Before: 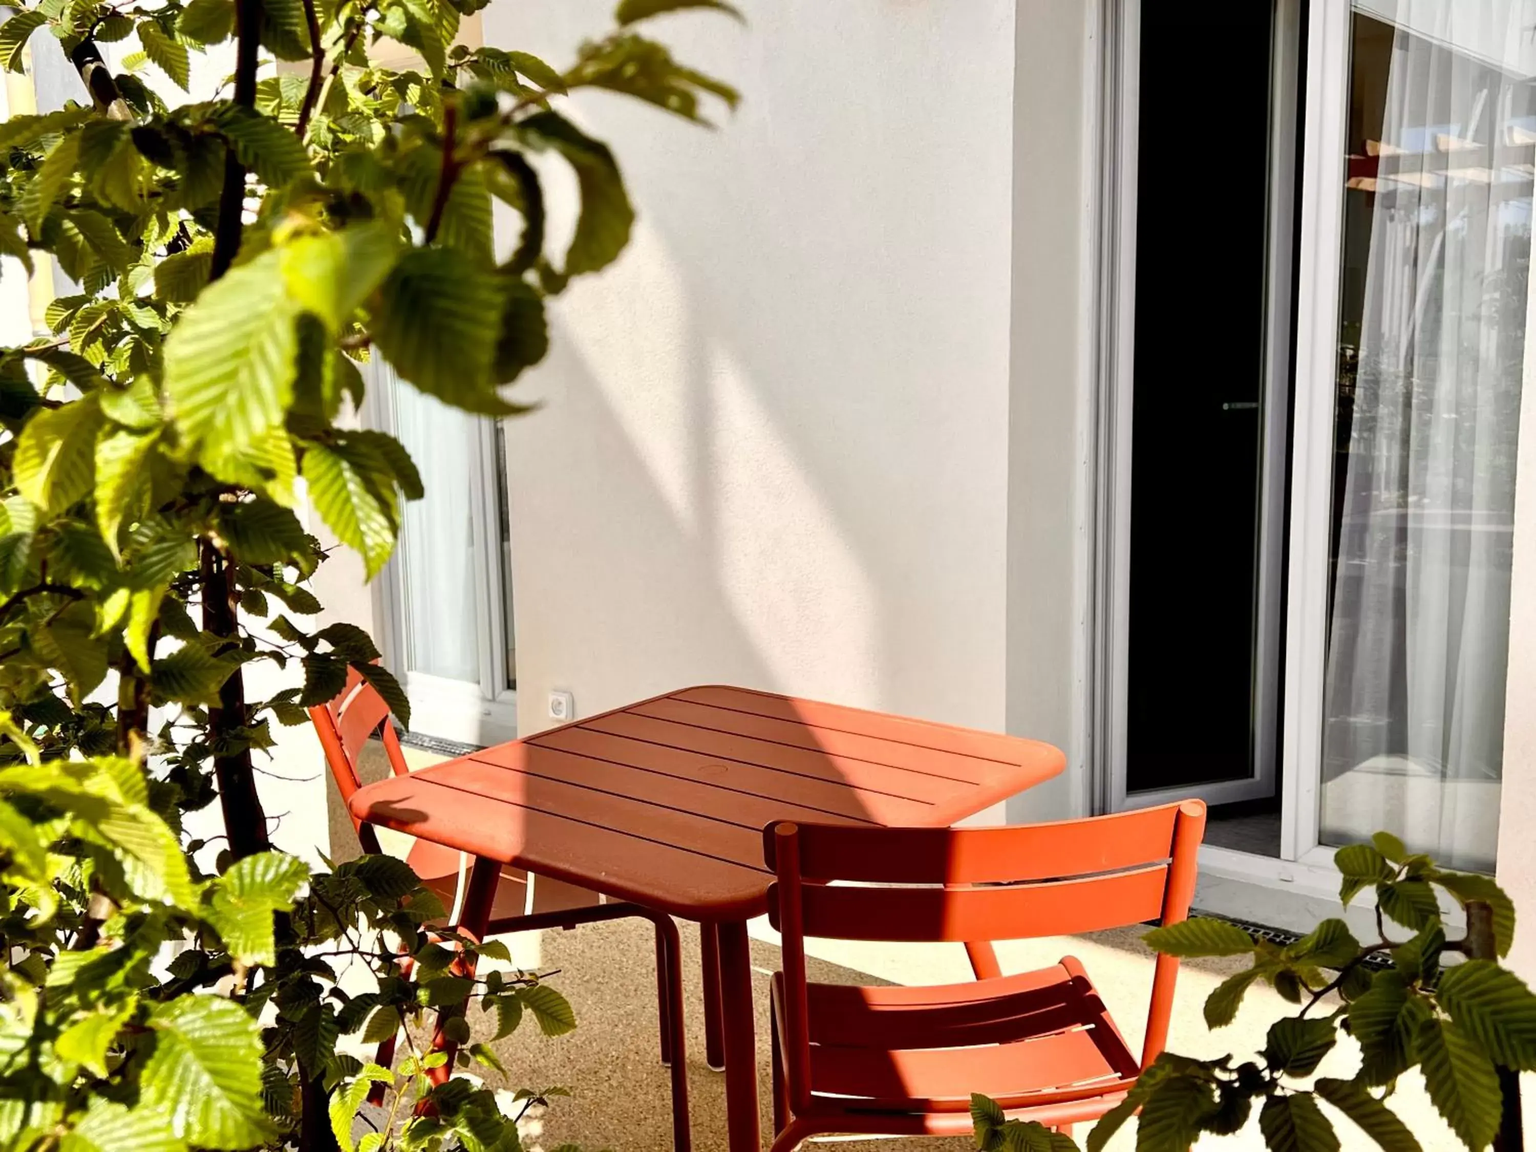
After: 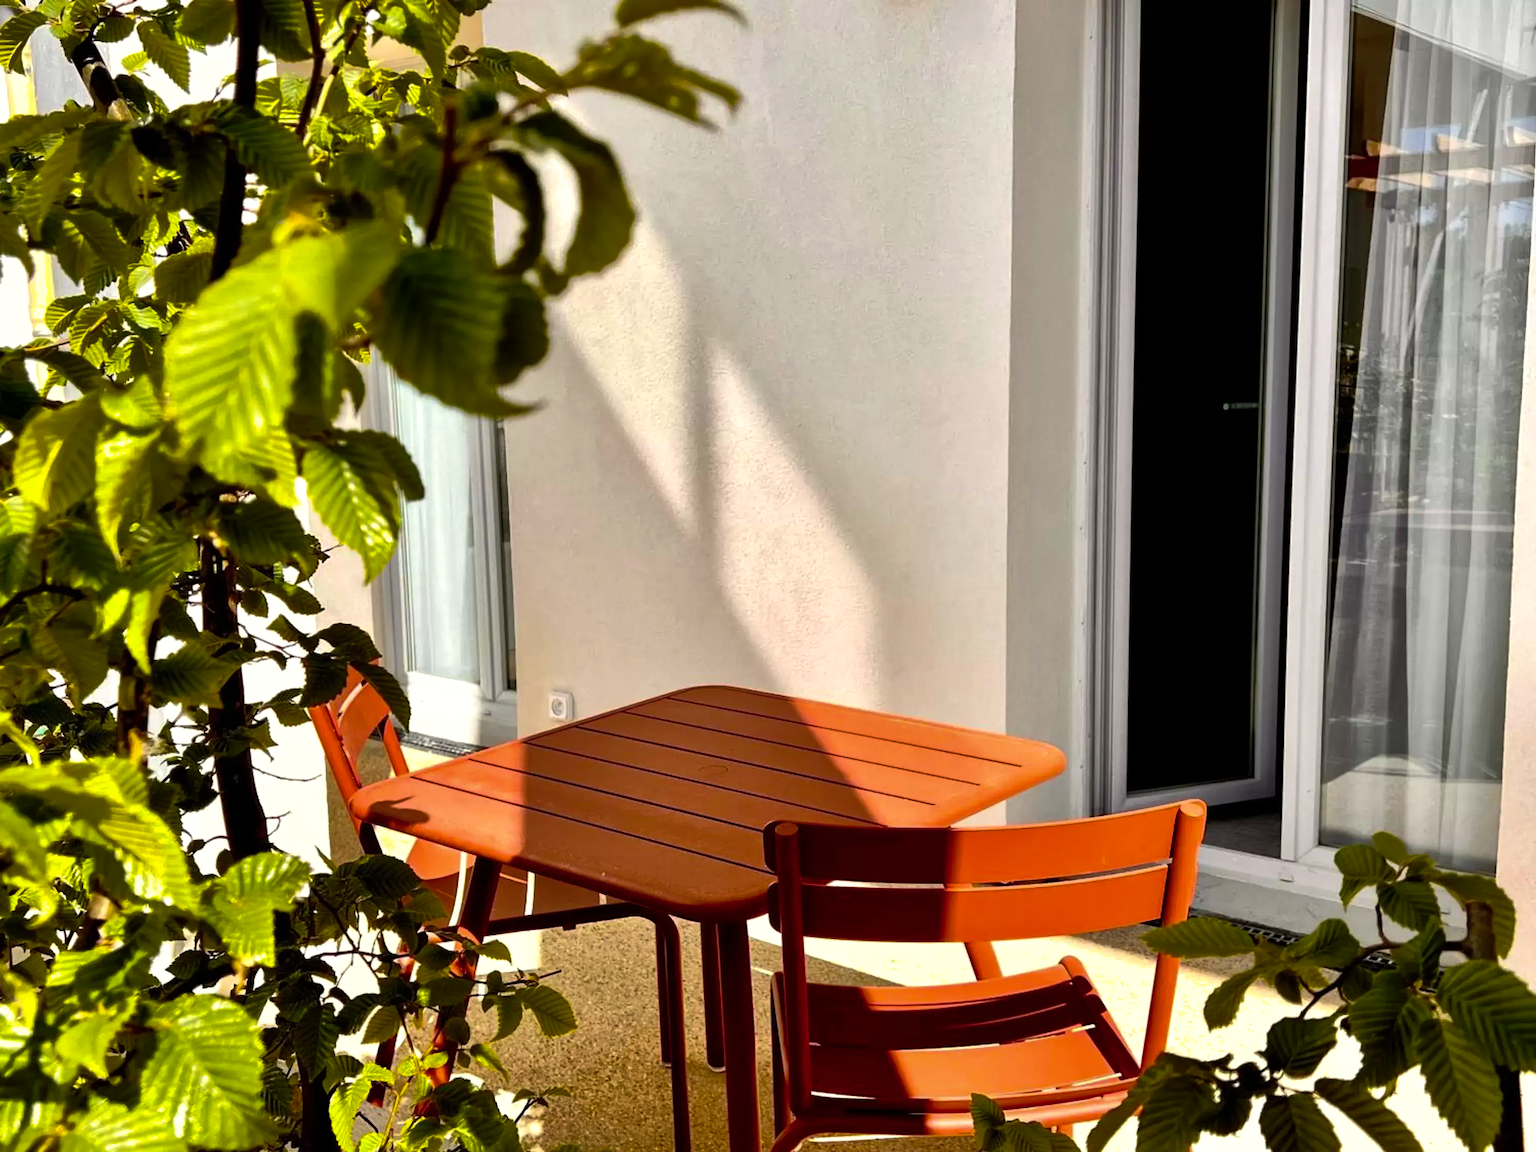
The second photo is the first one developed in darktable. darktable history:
shadows and highlights: on, module defaults
color balance rgb: perceptual saturation grading › global saturation 30.947%, perceptual brilliance grading › highlights 3.769%, perceptual brilliance grading › mid-tones -18.967%, perceptual brilliance grading › shadows -41.986%, global vibrance 20%
